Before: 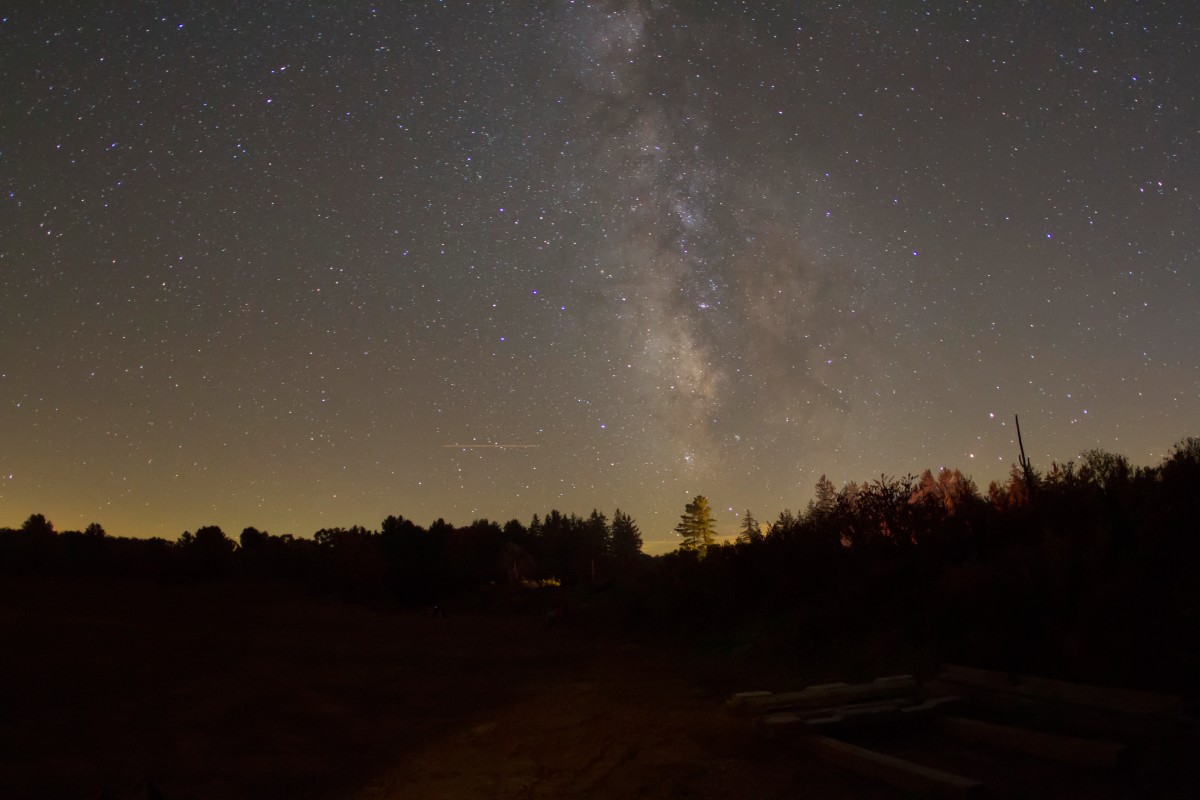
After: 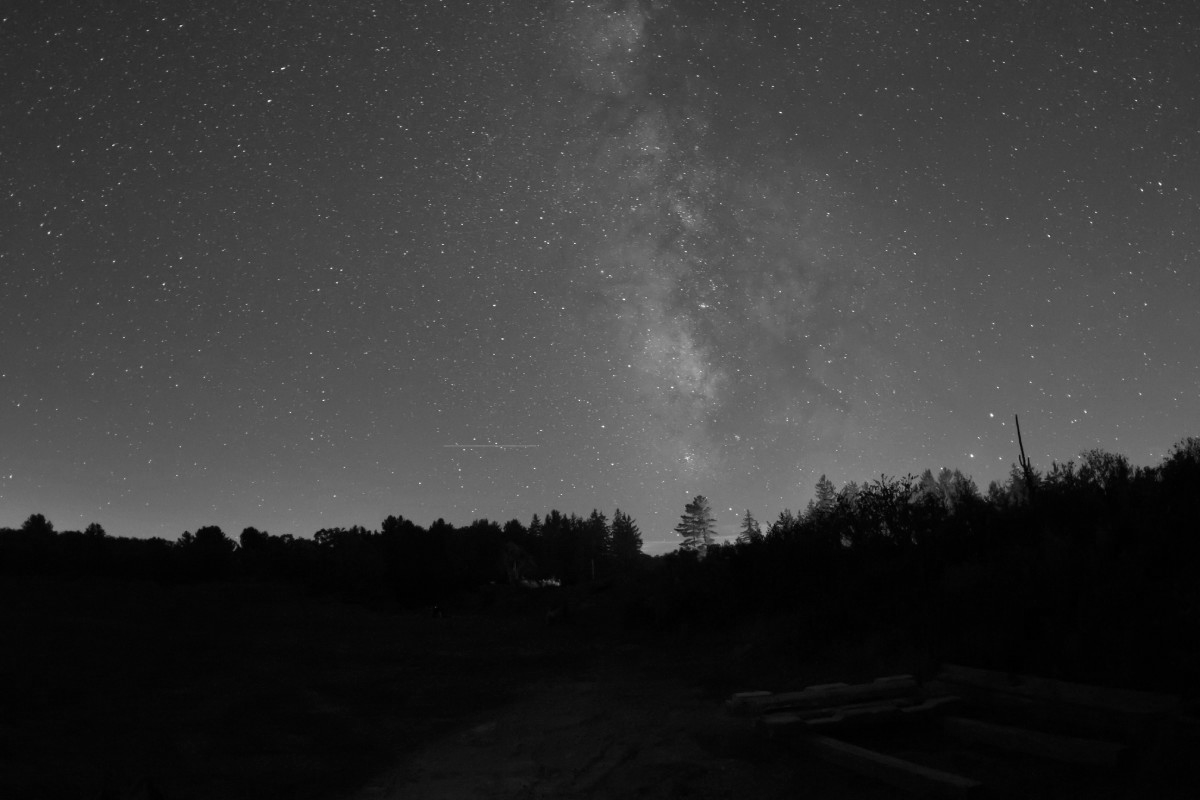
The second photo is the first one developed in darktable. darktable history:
contrast brightness saturation: contrast 0.04, saturation 0.16
white balance: red 1.009, blue 0.985
monochrome: on, module defaults
